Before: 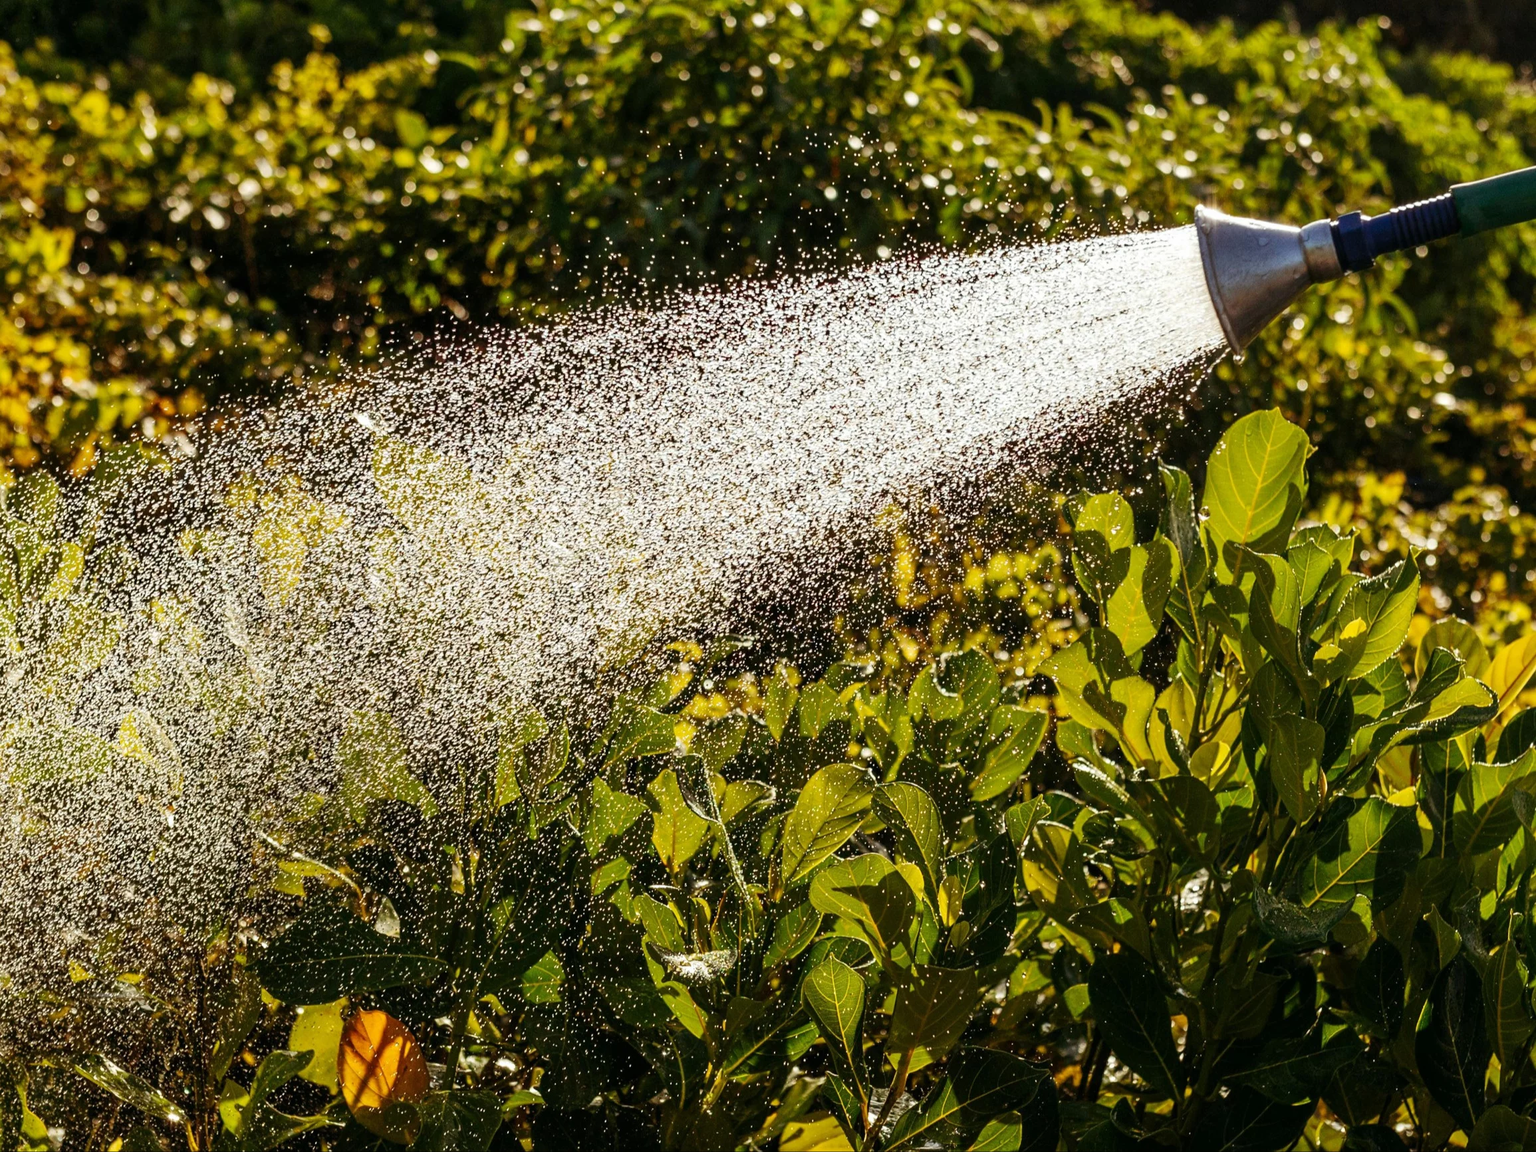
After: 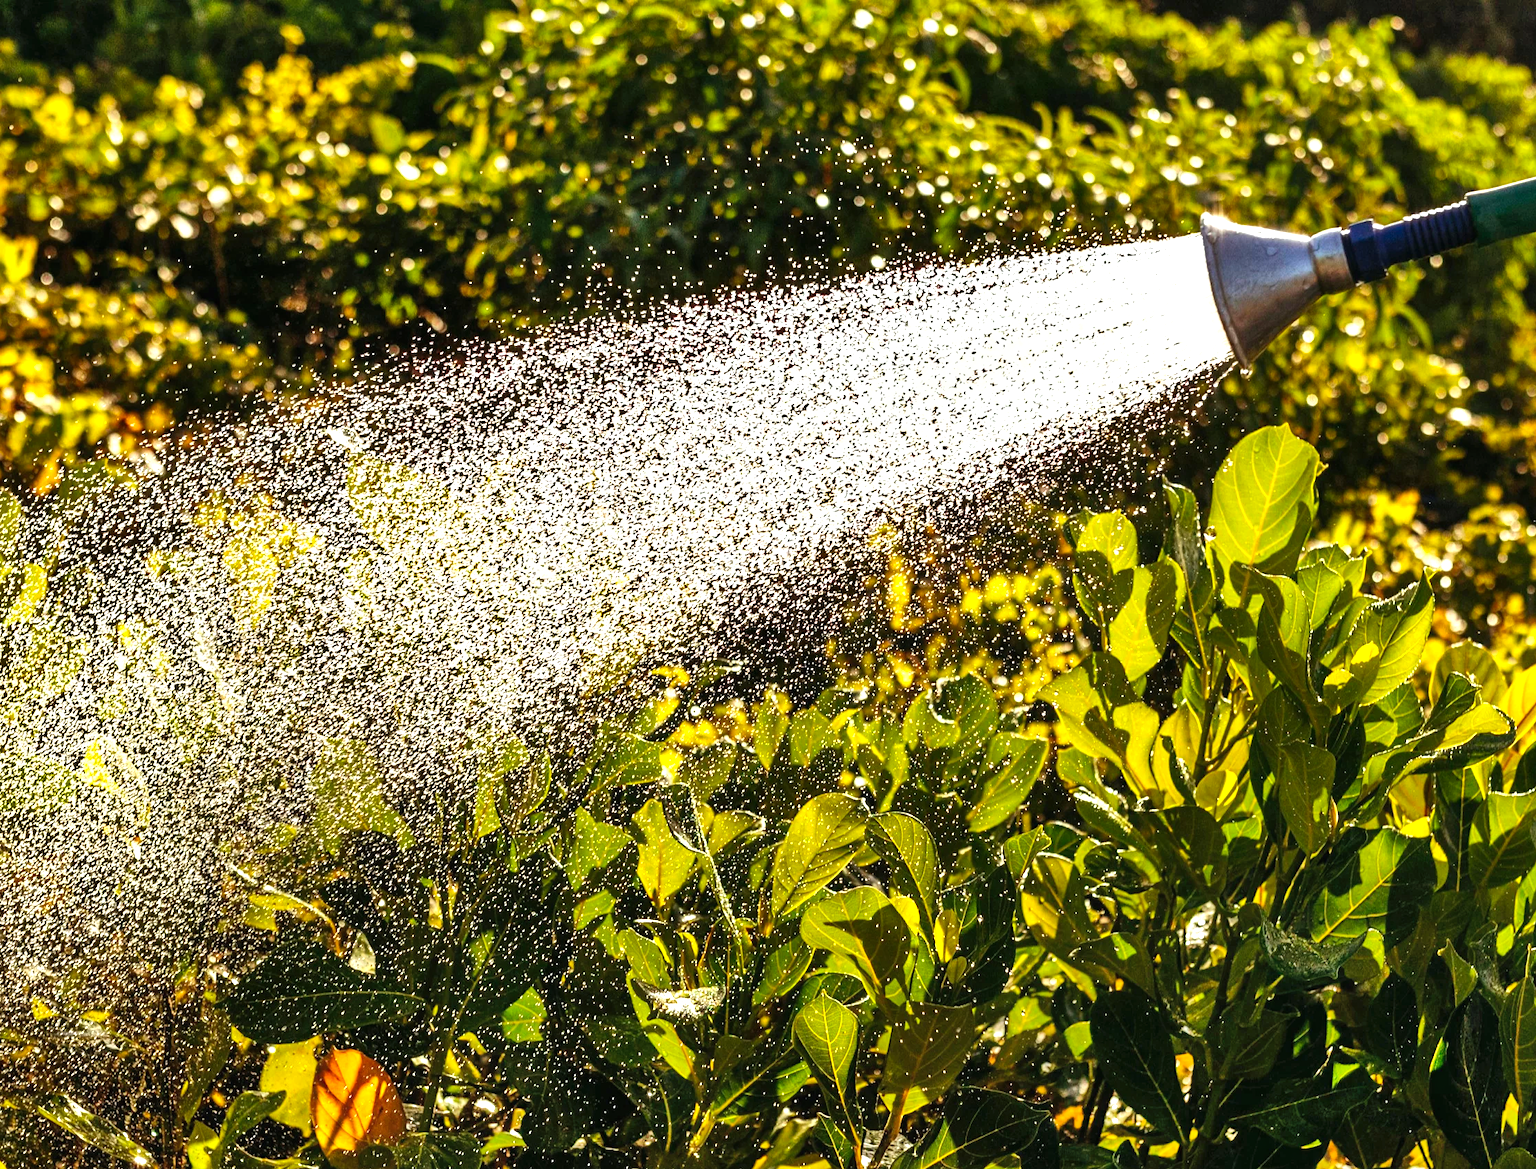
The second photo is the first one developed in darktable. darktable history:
color balance: contrast 8.5%, output saturation 105%
crop and rotate: left 2.536%, right 1.107%, bottom 2.246%
exposure: black level correction 0, exposure 0.7 EV, compensate exposure bias true, compensate highlight preservation false
contrast equalizer: y [[0.5, 0.5, 0.472, 0.5, 0.5, 0.5], [0.5 ×6], [0.5 ×6], [0 ×6], [0 ×6]]
shadows and highlights: shadows 60, soften with gaussian
